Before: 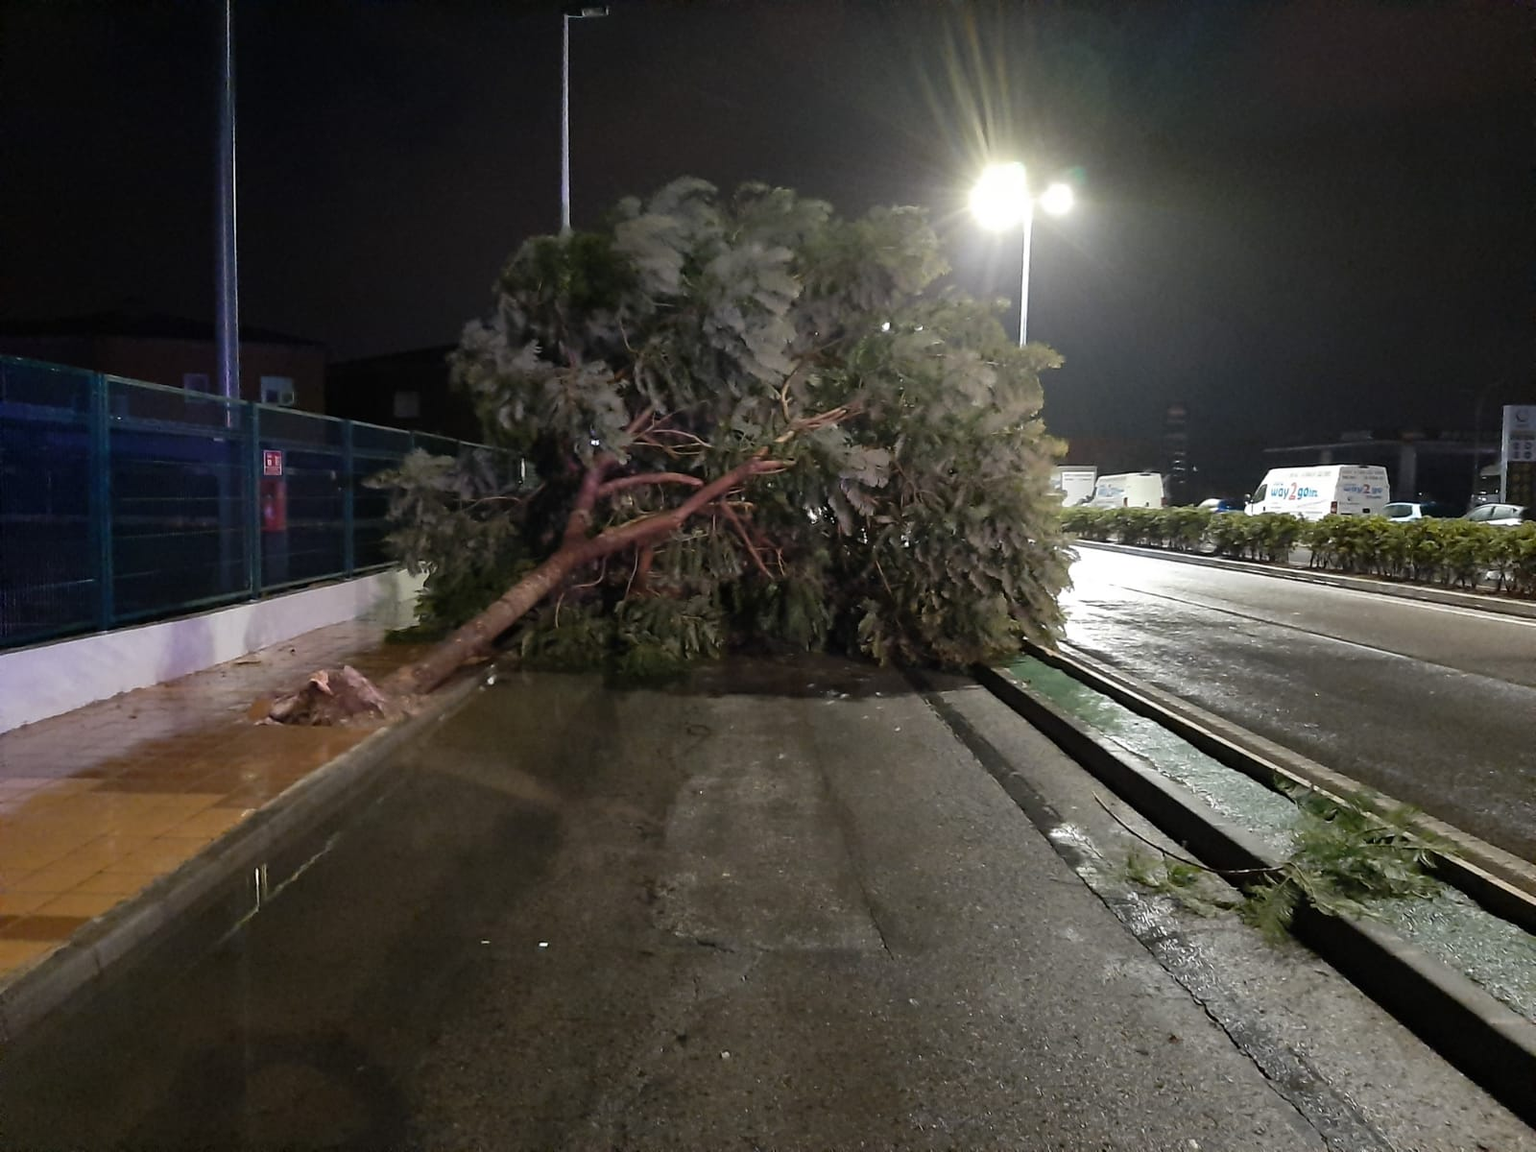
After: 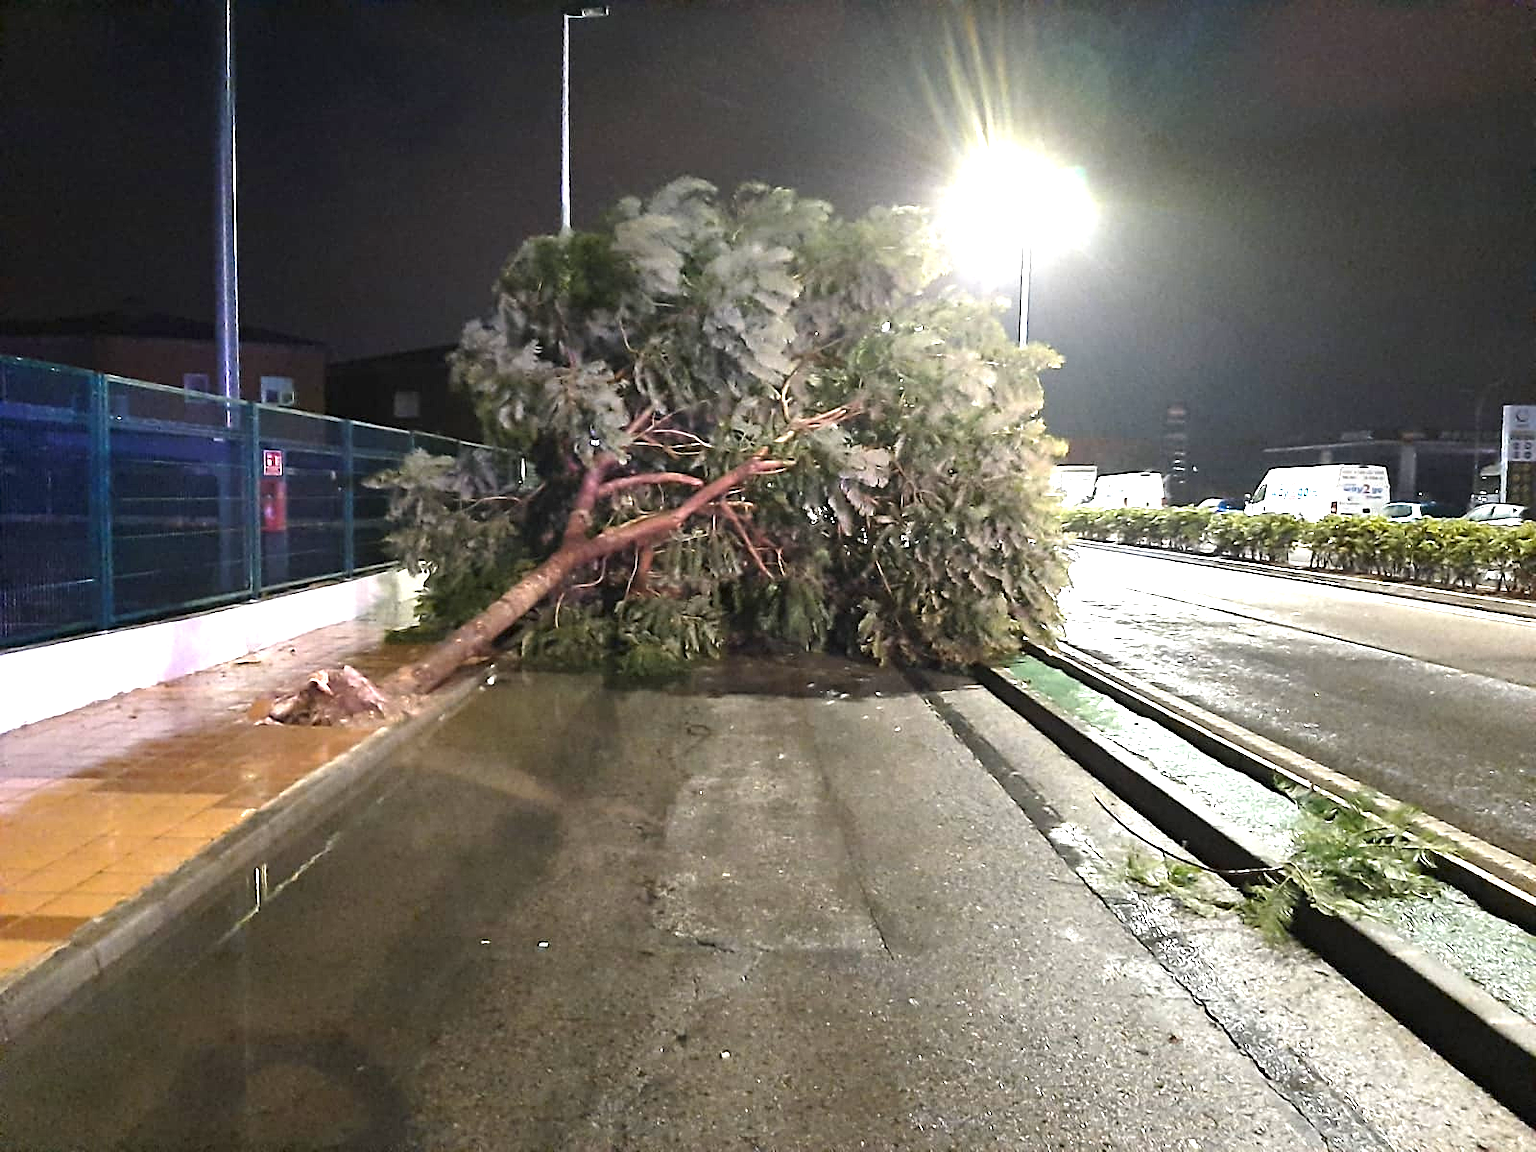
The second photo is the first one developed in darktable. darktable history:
sharpen: amount 0.6
exposure: black level correction 0, exposure 1.741 EV, compensate exposure bias true, compensate highlight preservation false
